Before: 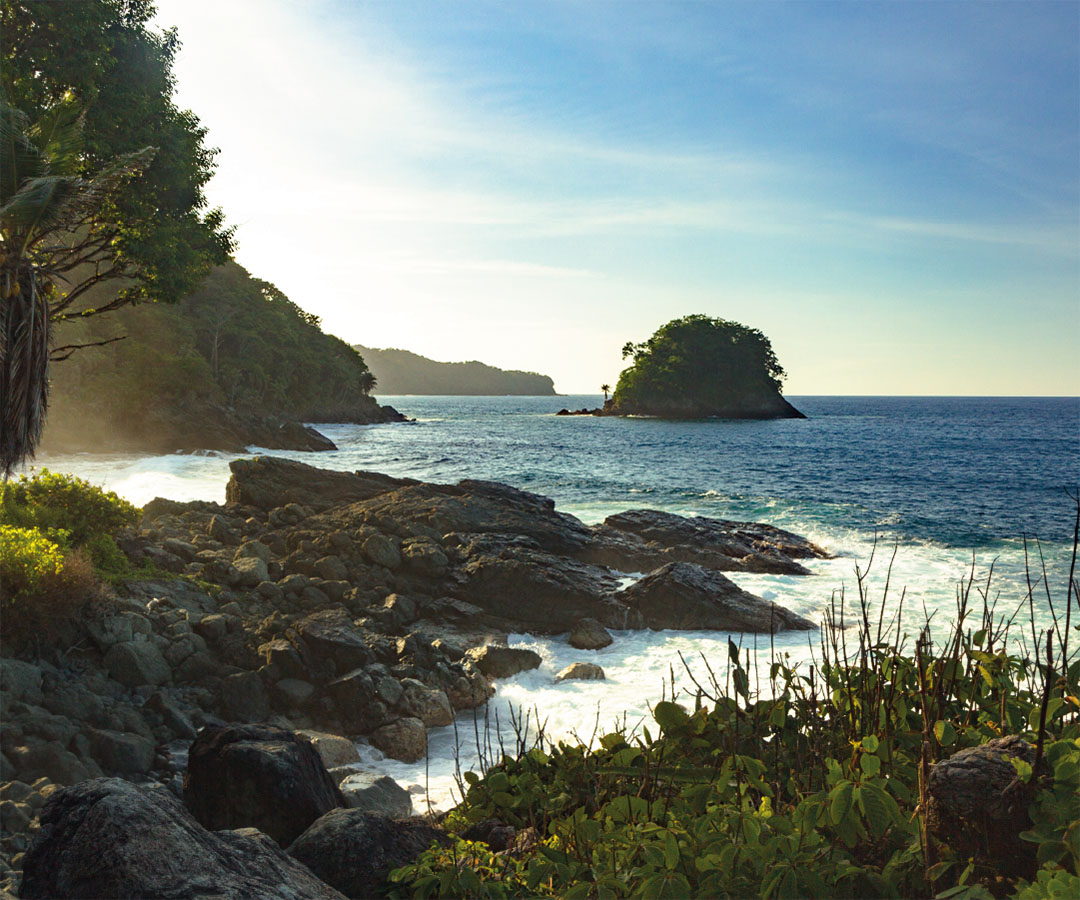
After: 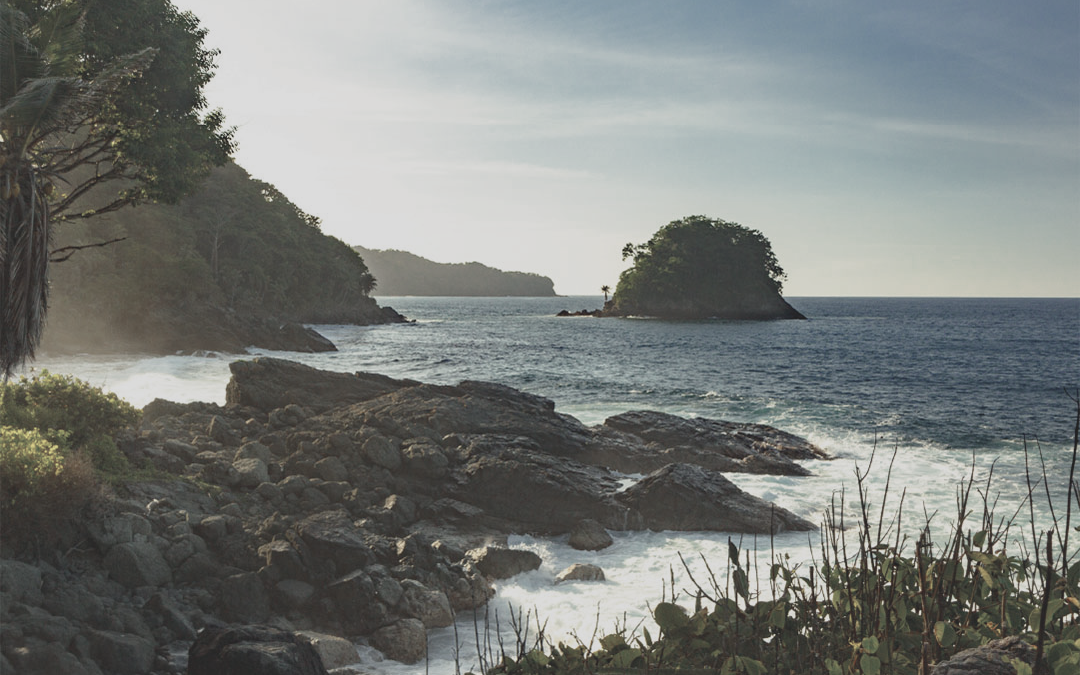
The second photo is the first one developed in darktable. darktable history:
crop: top 11.055%, bottom 13.899%
color zones: curves: ch0 [(0, 0.5) (0.125, 0.4) (0.25, 0.5) (0.375, 0.4) (0.5, 0.4) (0.625, 0.35) (0.75, 0.35) (0.875, 0.5)]; ch1 [(0, 0.35) (0.125, 0.45) (0.25, 0.35) (0.375, 0.35) (0.5, 0.35) (0.625, 0.35) (0.75, 0.45) (0.875, 0.35)]; ch2 [(0, 0.6) (0.125, 0.5) (0.25, 0.5) (0.375, 0.6) (0.5, 0.6) (0.625, 0.5) (0.75, 0.5) (0.875, 0.5)]
contrast brightness saturation: contrast -0.247, saturation -0.439
